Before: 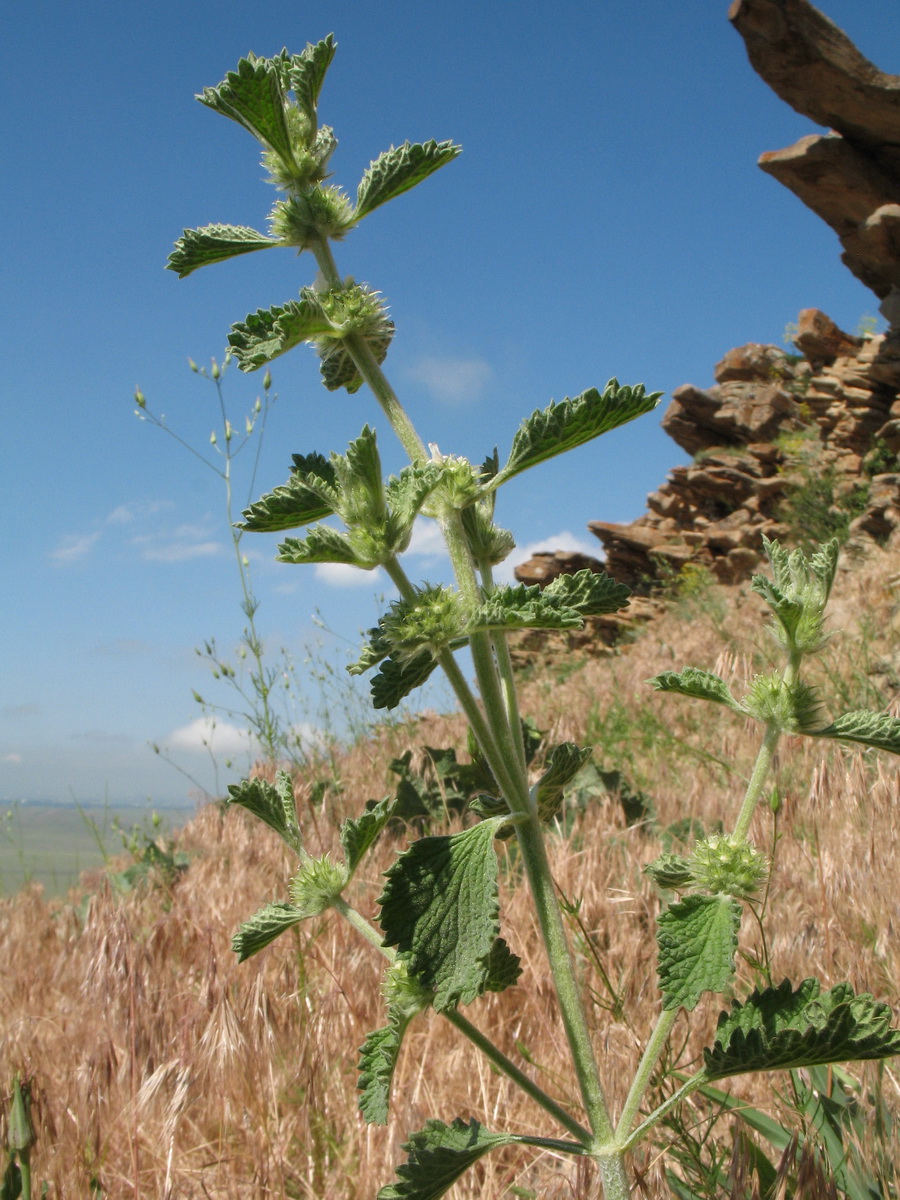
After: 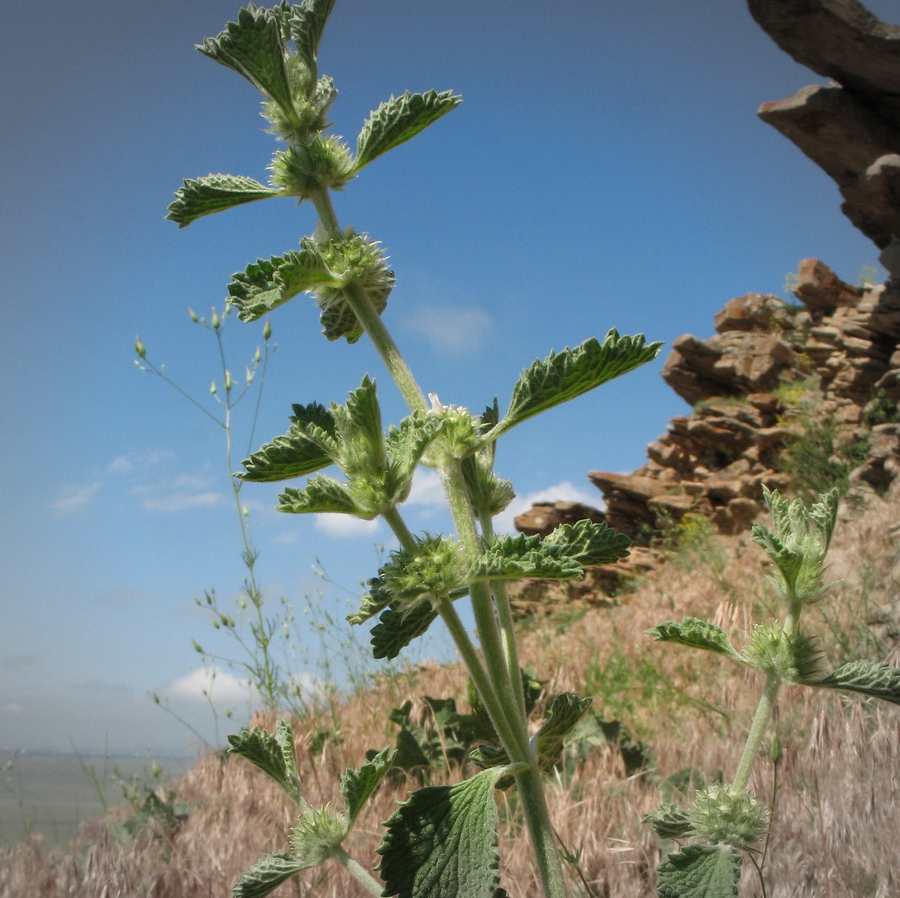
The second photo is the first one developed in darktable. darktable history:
crop: top 4.227%, bottom 20.874%
base curve: preserve colors none
vignetting: fall-off start 75.43%, brightness -0.286, width/height ratio 1.08
